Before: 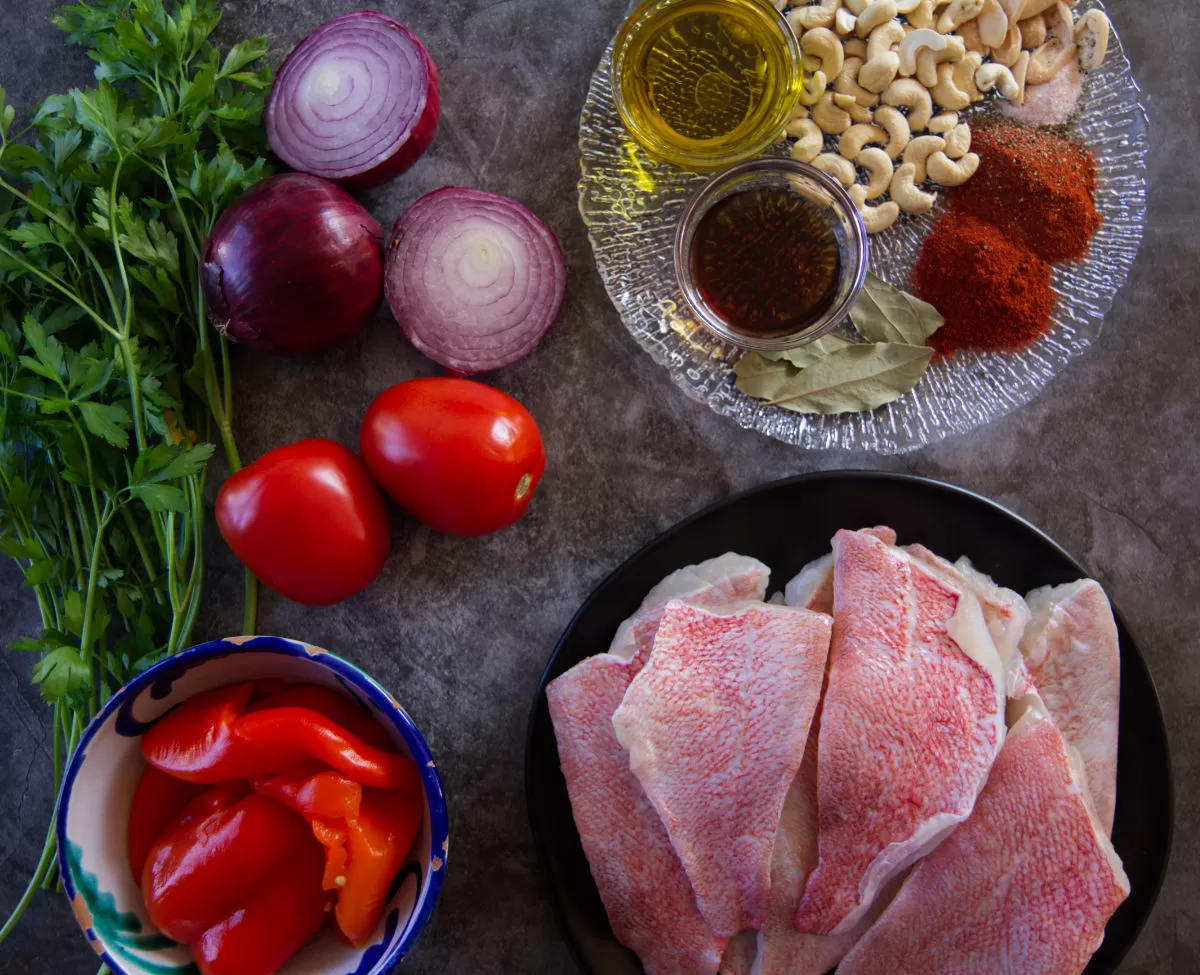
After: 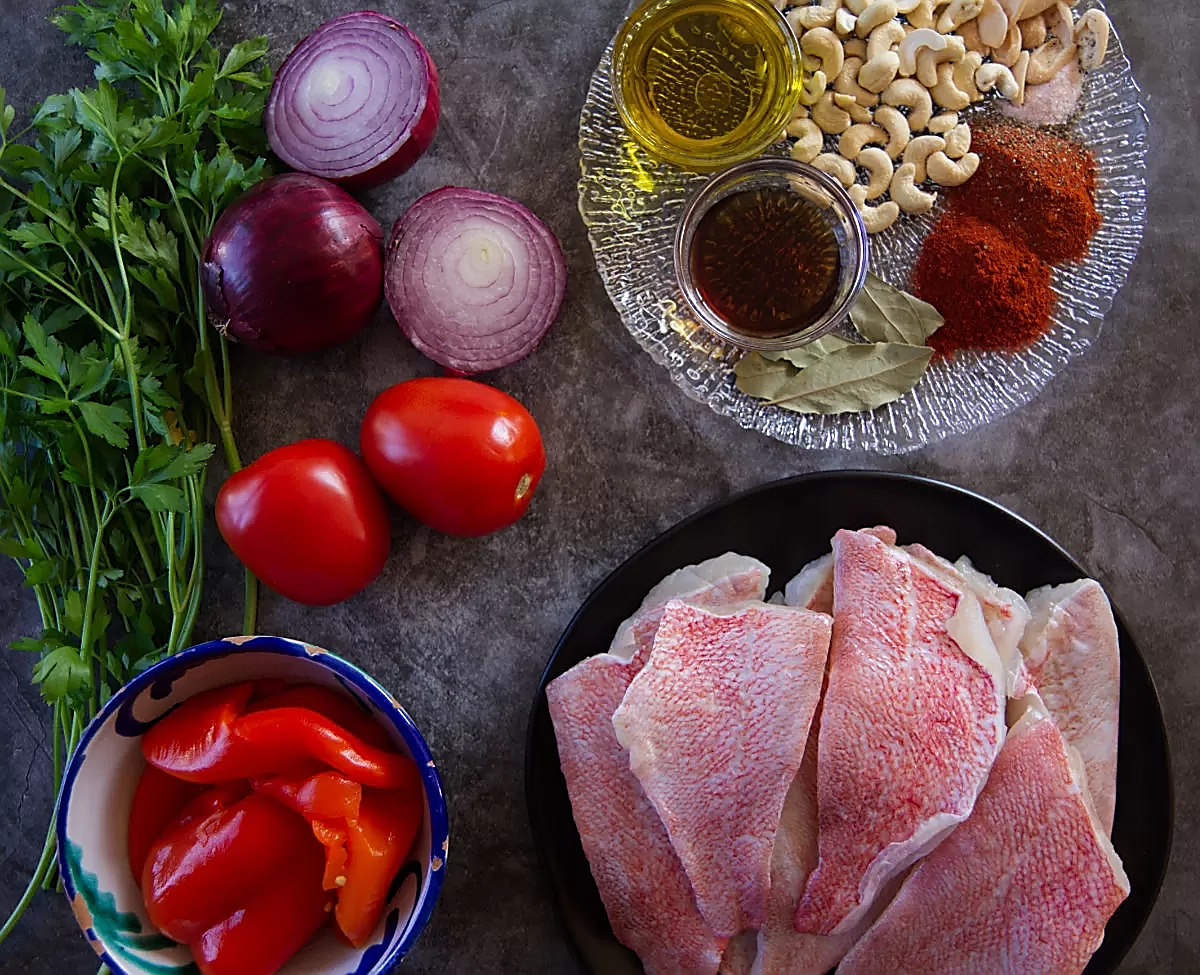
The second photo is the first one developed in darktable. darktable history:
sharpen: radius 1.428, amount 1.251, threshold 0.624
tone equalizer: on, module defaults
